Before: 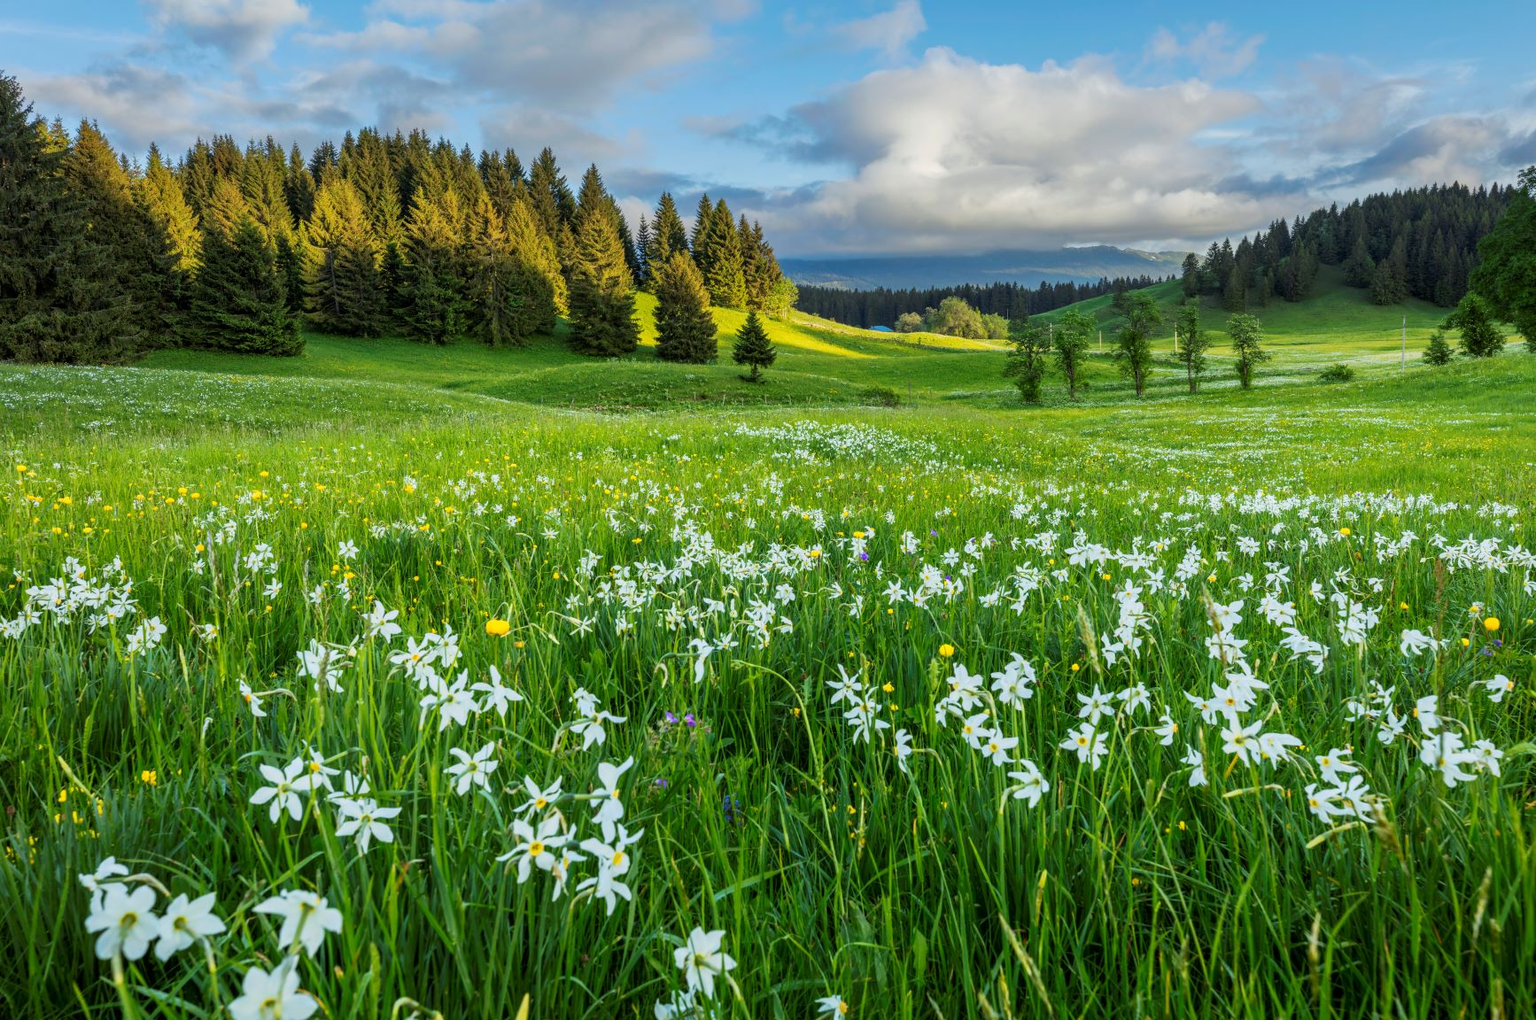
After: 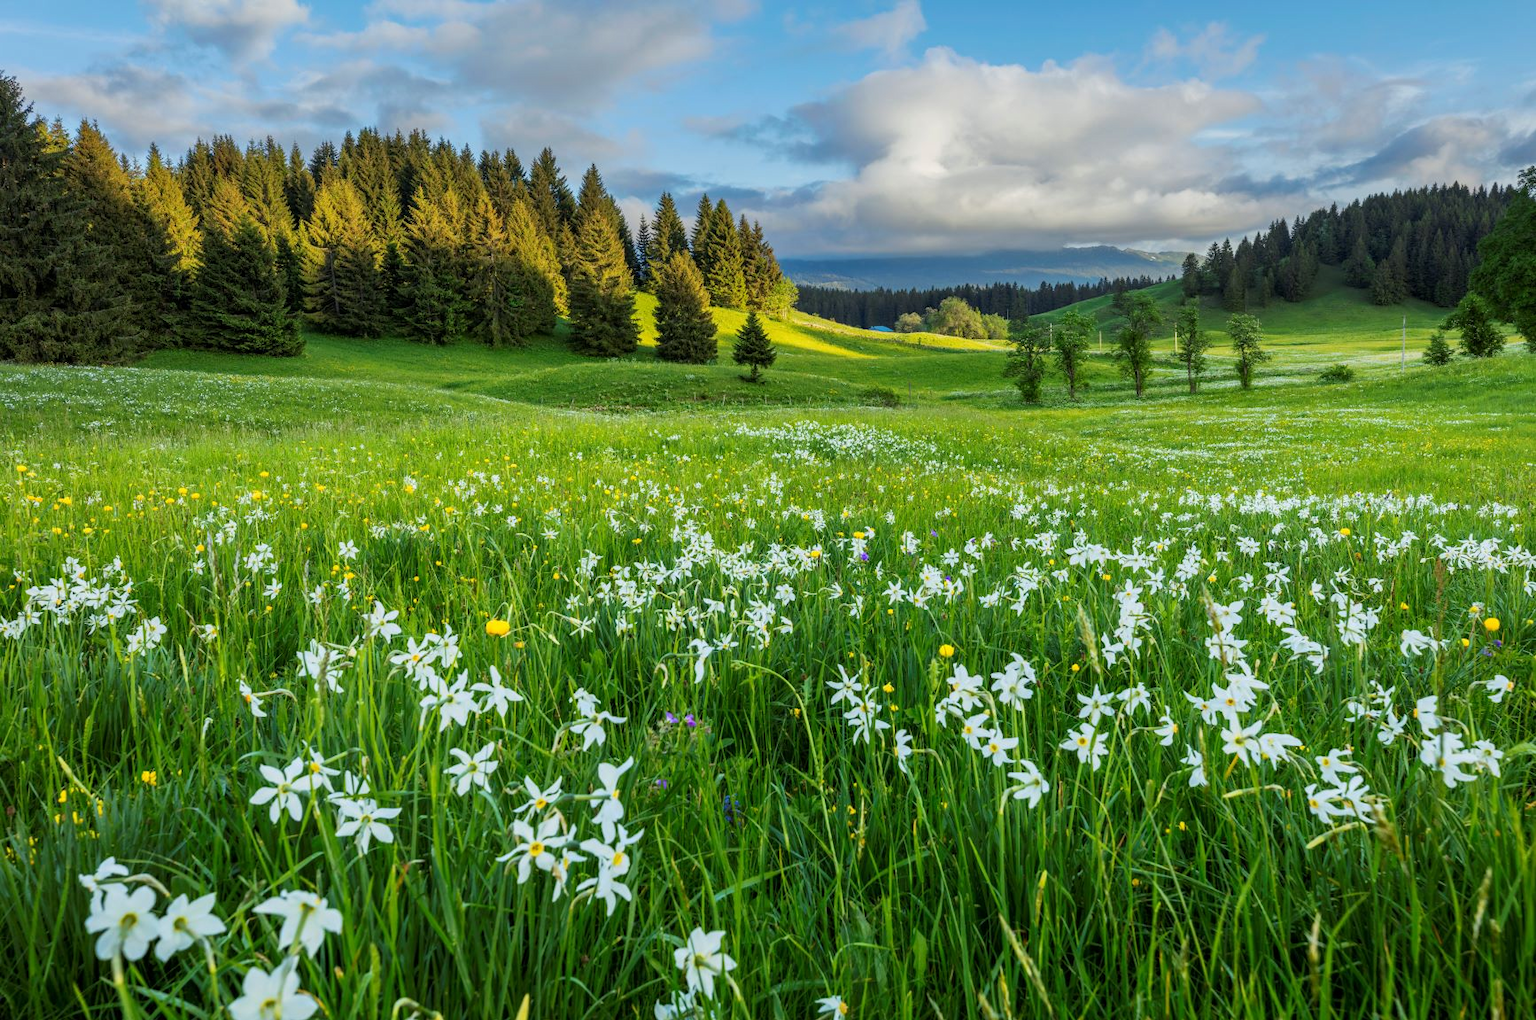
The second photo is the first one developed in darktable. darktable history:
white balance: emerald 1
exposure: exposure -0.01 EV, compensate highlight preservation false
